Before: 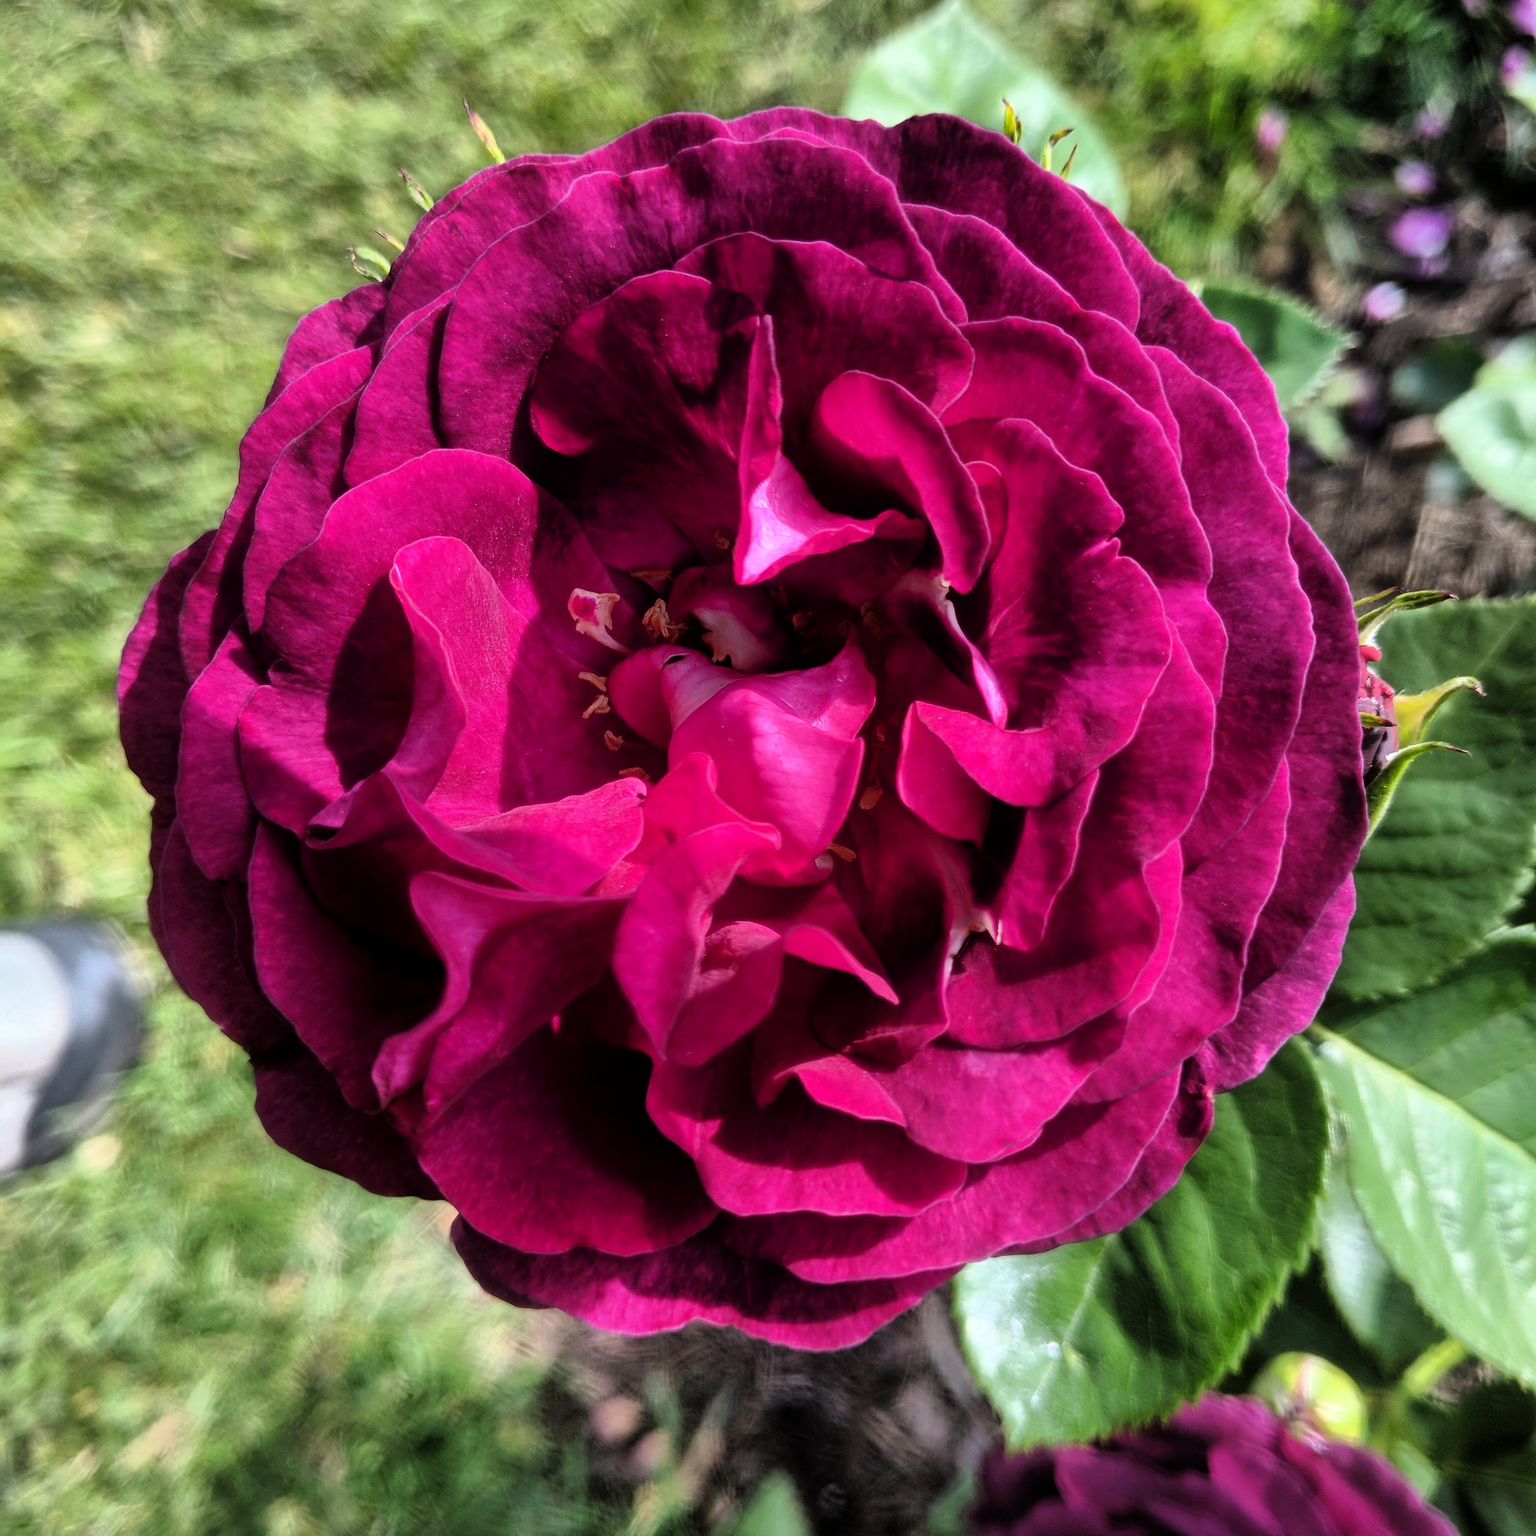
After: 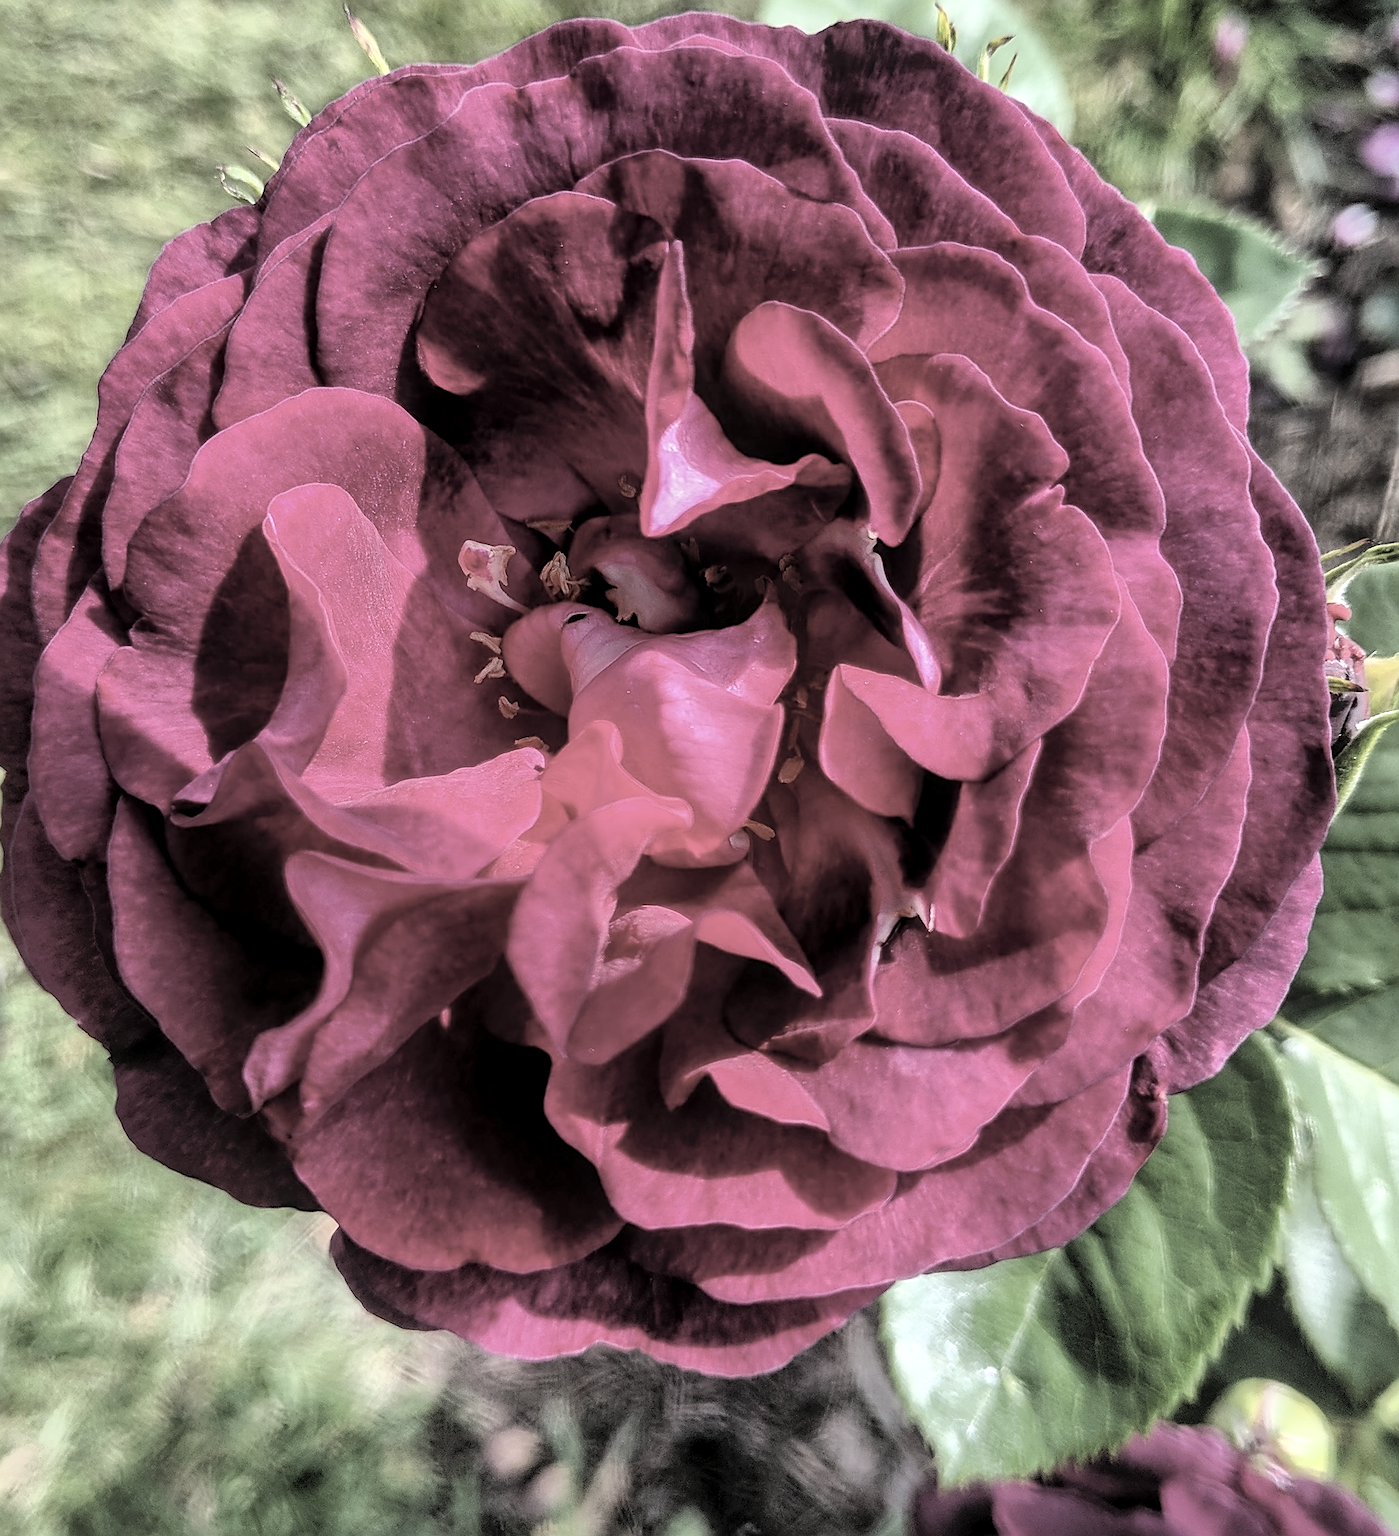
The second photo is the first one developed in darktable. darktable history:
local contrast: on, module defaults
crop: left 9.8%, top 6.273%, right 7.155%, bottom 2.556%
sharpen: radius 2.66, amount 0.674
contrast brightness saturation: brightness 0.184, saturation -0.512
